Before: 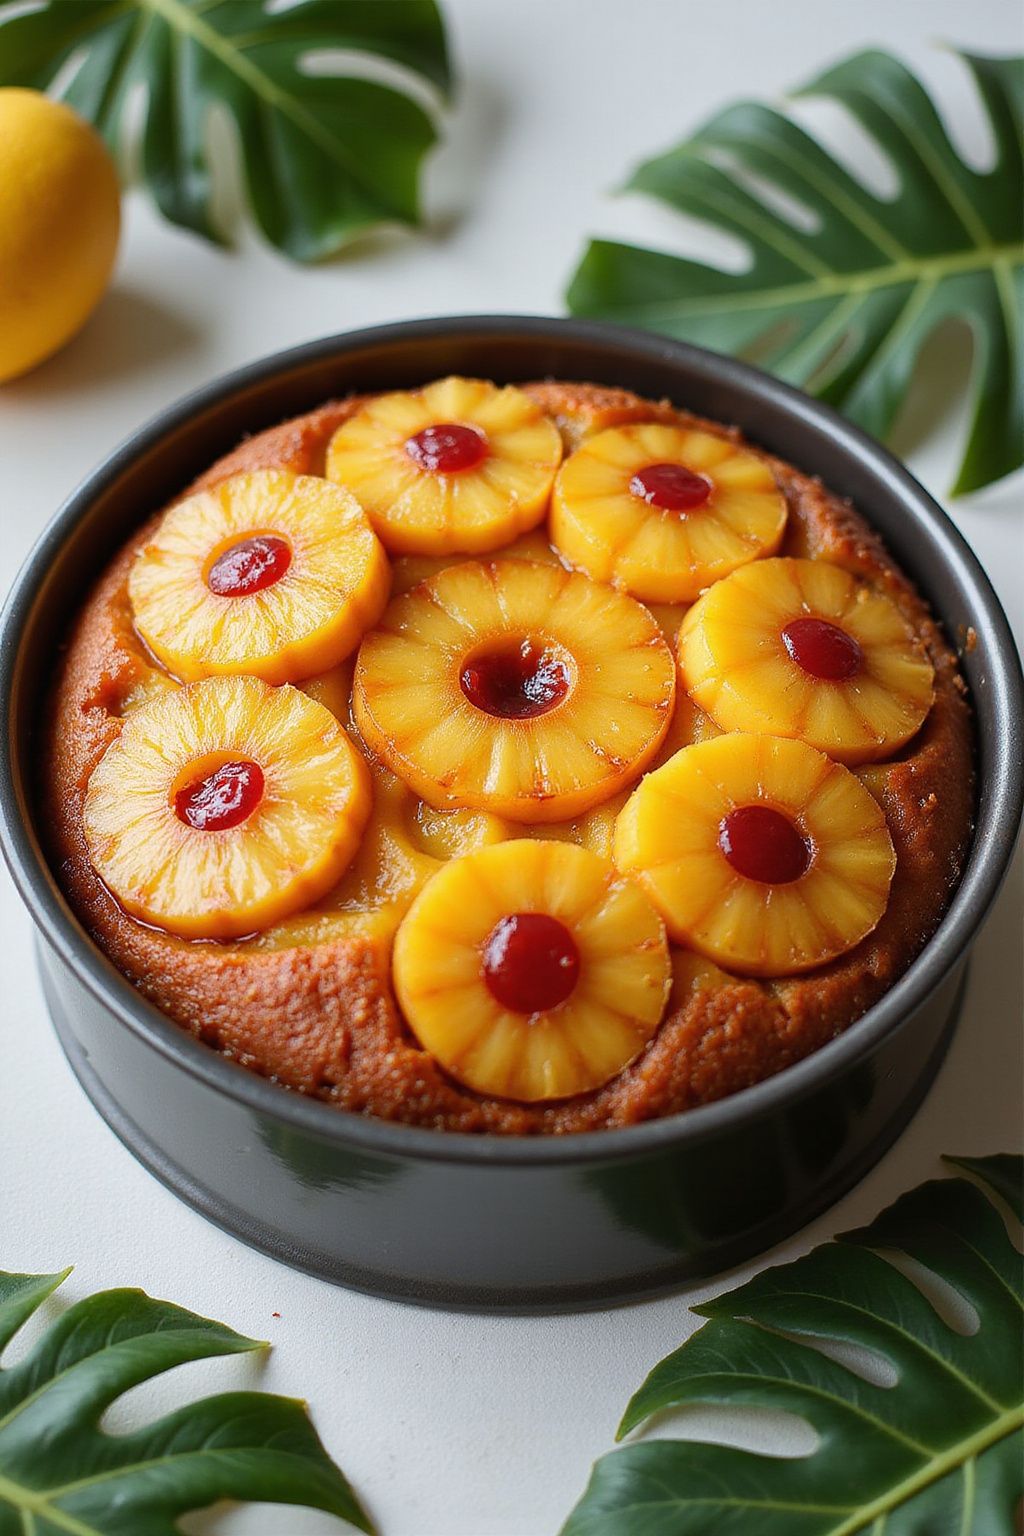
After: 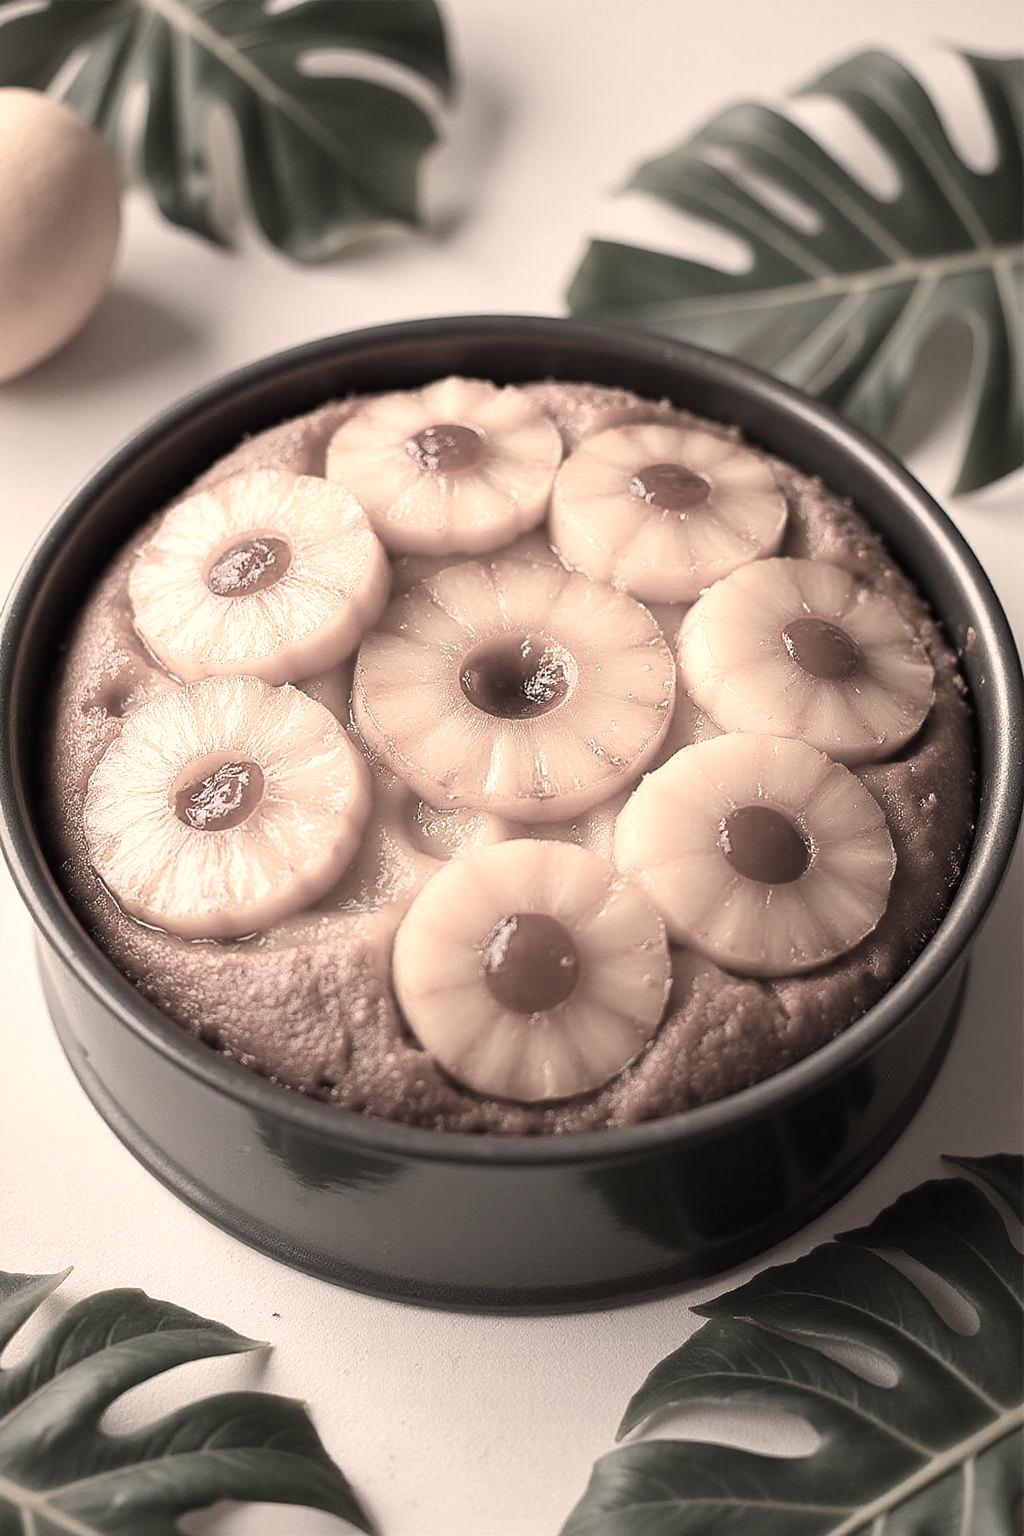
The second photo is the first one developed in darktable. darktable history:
color correction: saturation 0.2
white balance: red 1.467, blue 0.684
